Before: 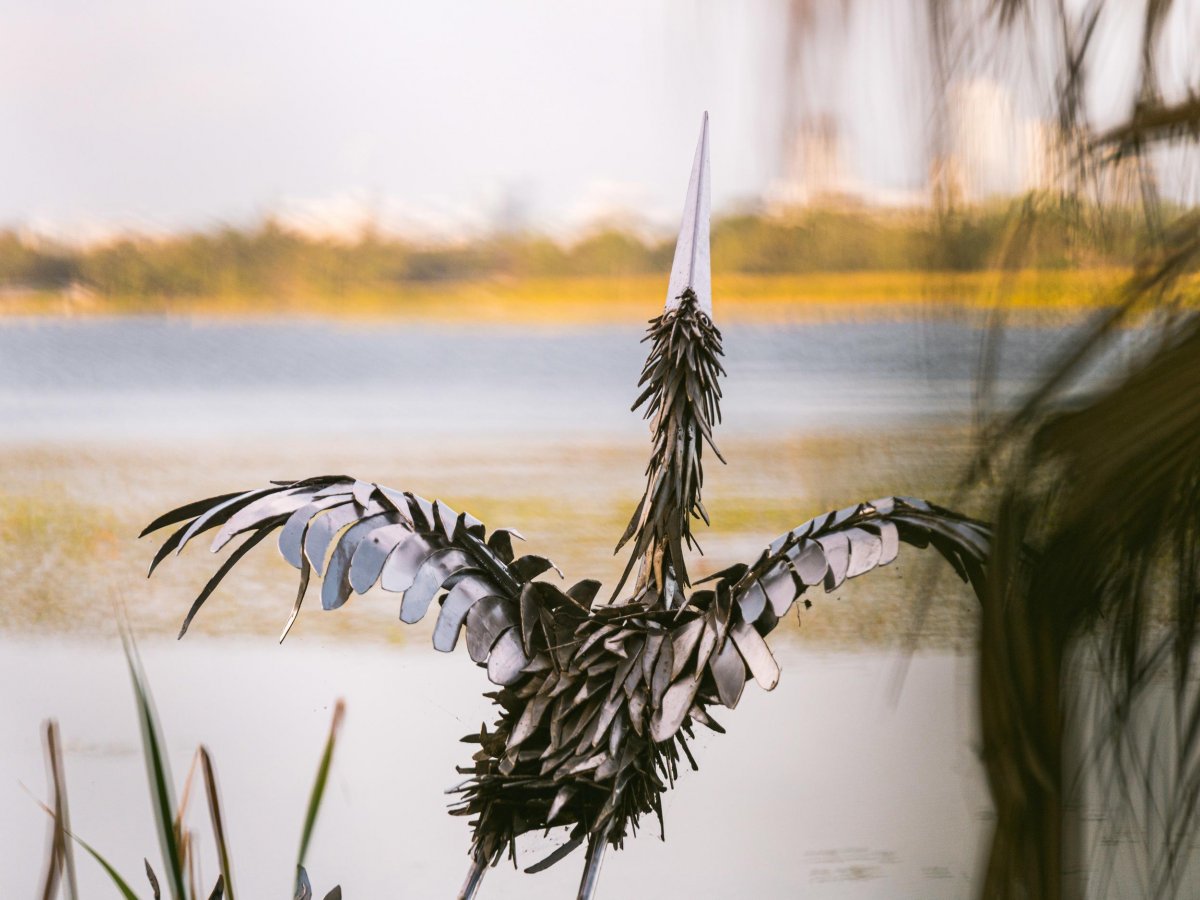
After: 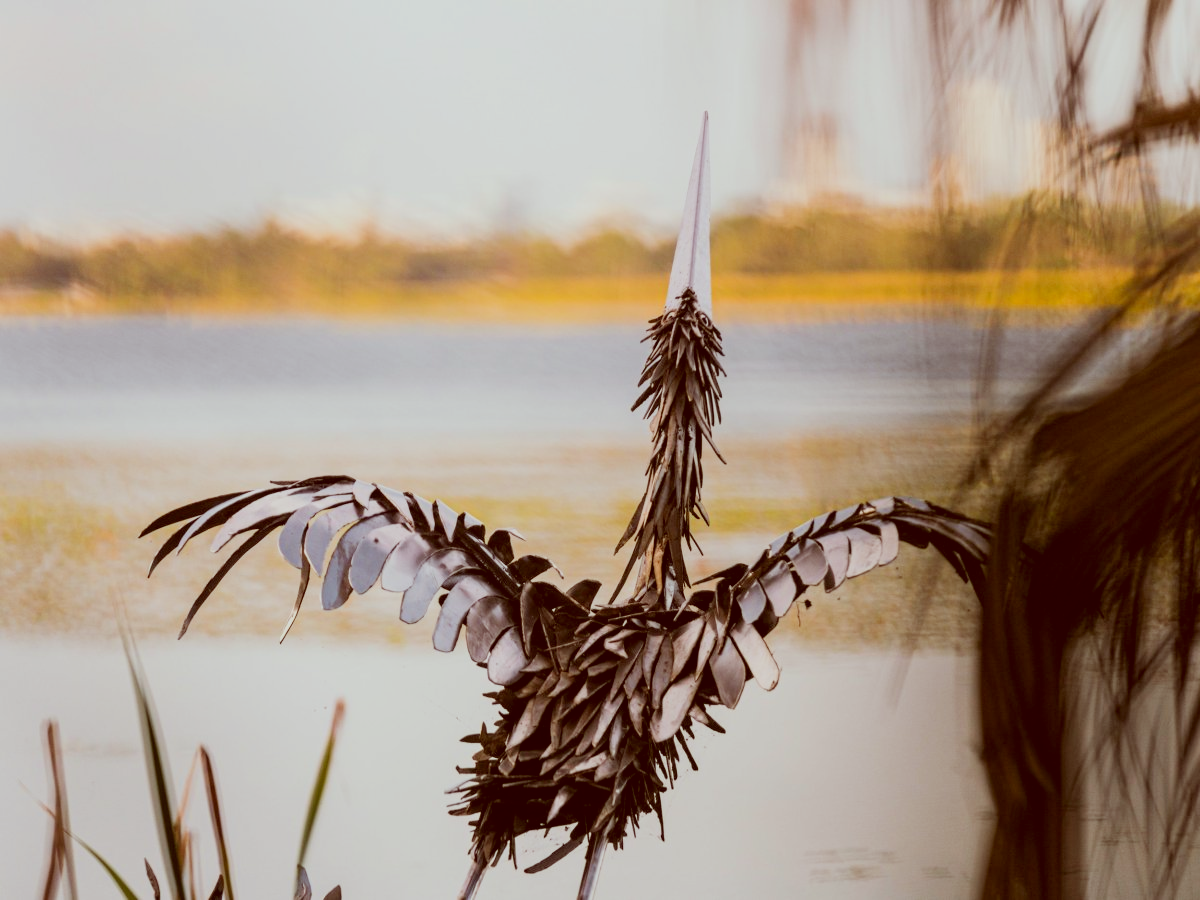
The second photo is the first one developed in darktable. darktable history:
filmic rgb: white relative exposure 3.9 EV, hardness 4.26
color correction: highlights a* -7.23, highlights b* -0.161, shadows a* 20.08, shadows b* 11.73
